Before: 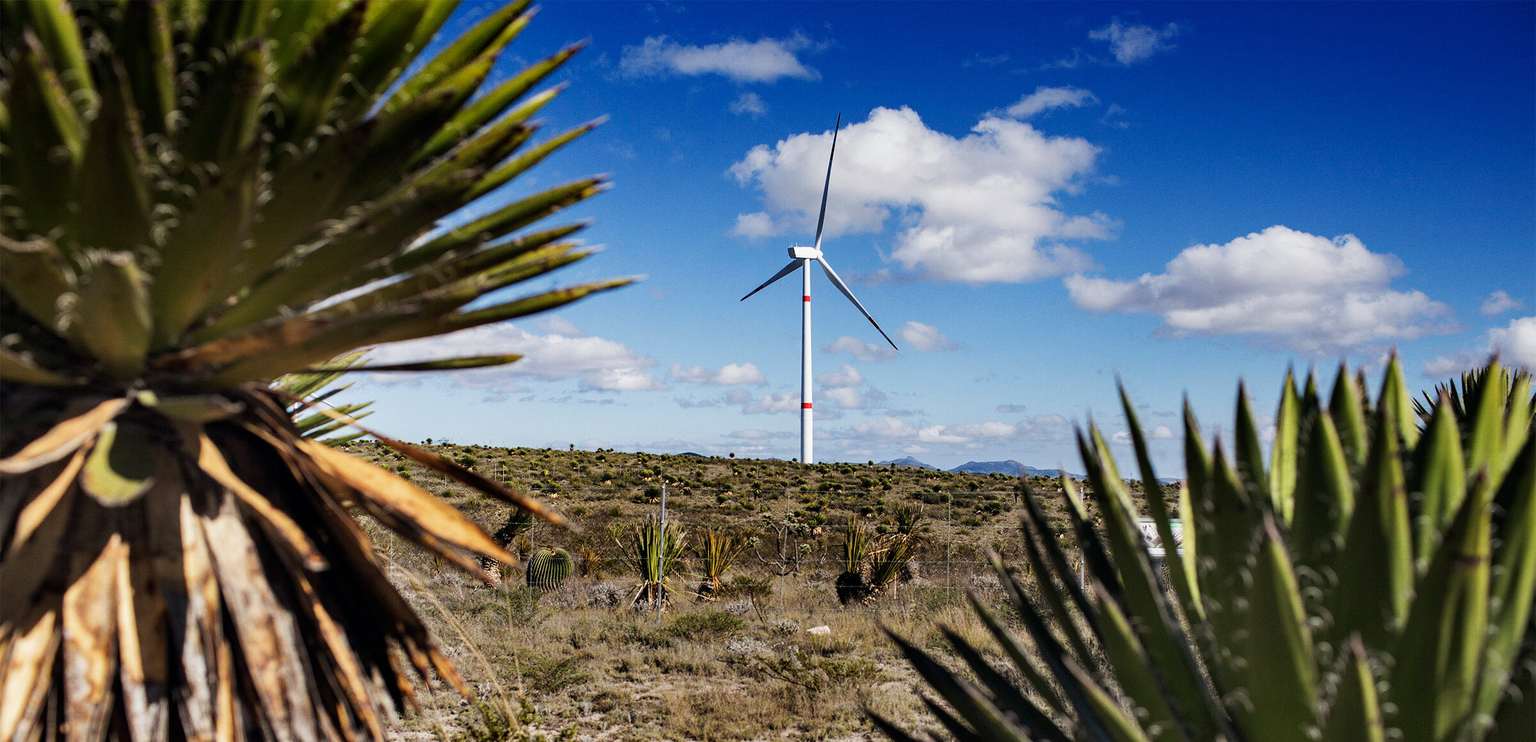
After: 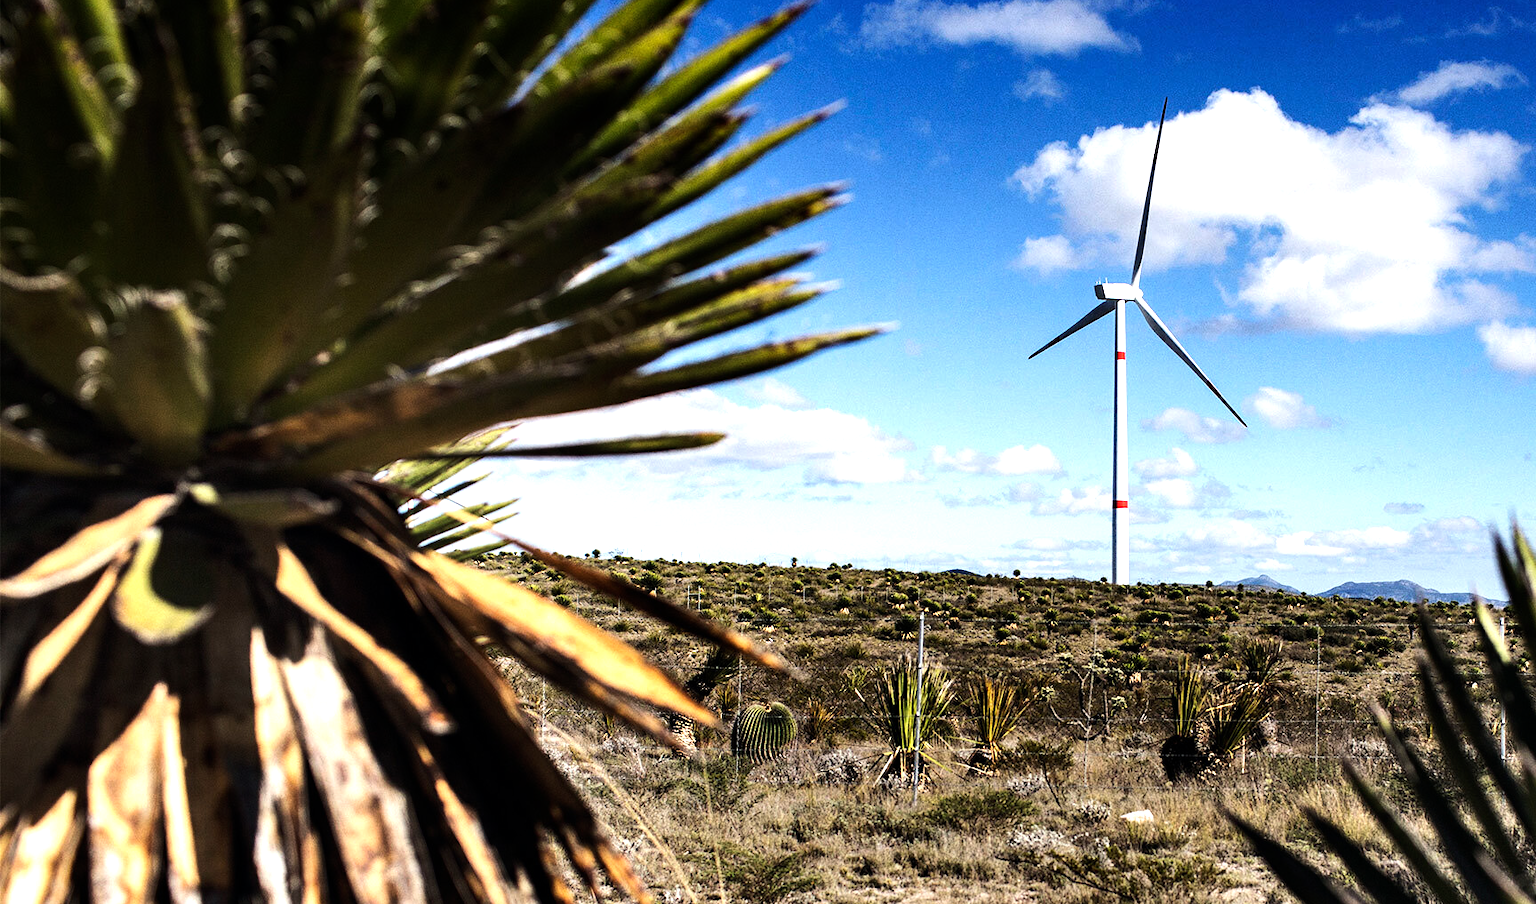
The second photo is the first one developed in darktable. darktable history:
tone equalizer: -8 EV -1.08 EV, -7 EV -1.01 EV, -6 EV -0.867 EV, -5 EV -0.578 EV, -3 EV 0.578 EV, -2 EV 0.867 EV, -1 EV 1.01 EV, +0 EV 1.08 EV, edges refinement/feathering 500, mask exposure compensation -1.57 EV, preserve details no
crop: top 5.803%, right 27.864%, bottom 5.804%
